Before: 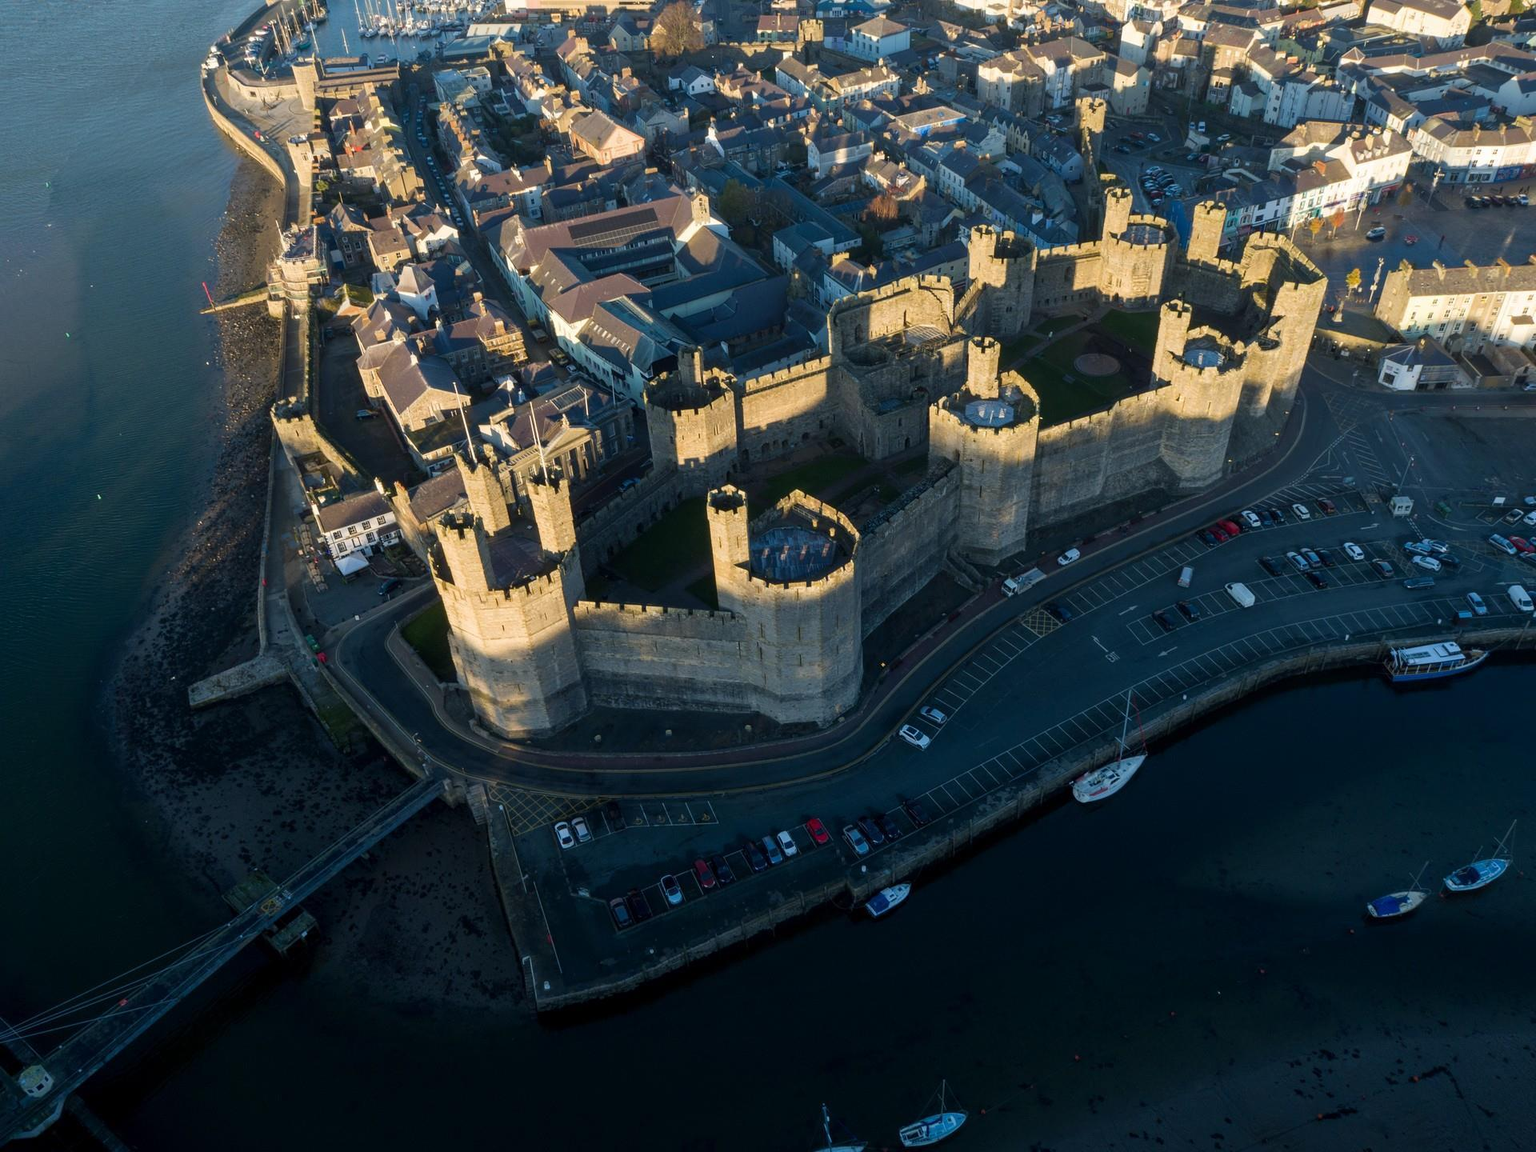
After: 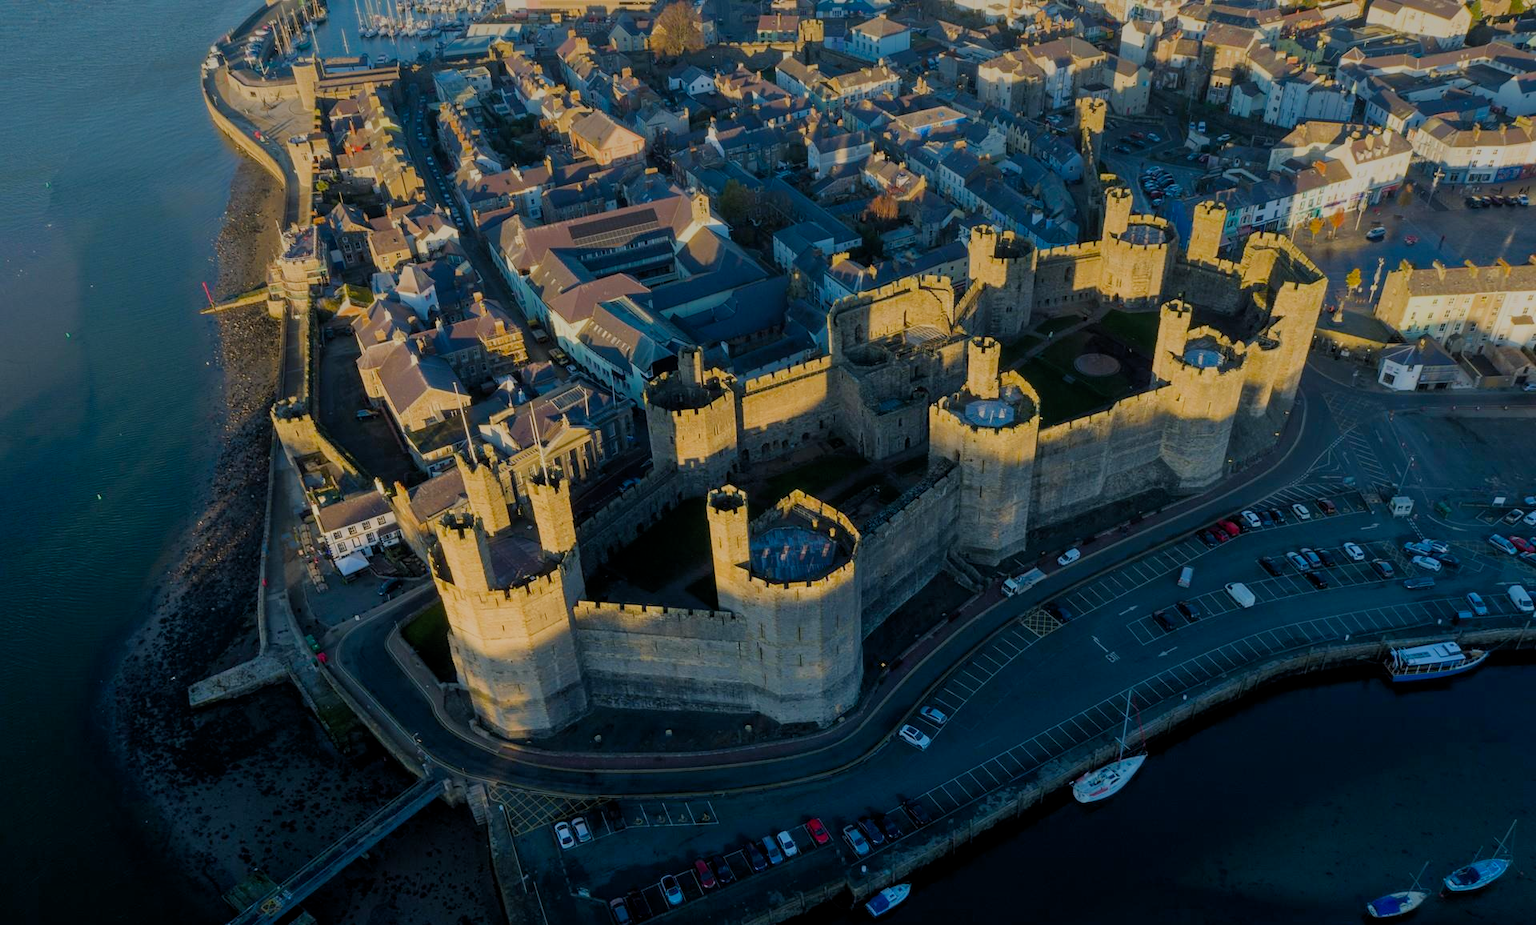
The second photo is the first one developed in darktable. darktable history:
filmic rgb: black relative exposure -8.79 EV, white relative exposure 4.98 EV, threshold 3 EV, target black luminance 0%, hardness 3.77, latitude 66.33%, contrast 0.822, shadows ↔ highlights balance 20%, color science v5 (2021), contrast in shadows safe, contrast in highlights safe, enable highlight reconstruction true
crop: bottom 19.644%
color balance rgb: perceptual saturation grading › global saturation 25%, global vibrance 20%
graduated density: on, module defaults
